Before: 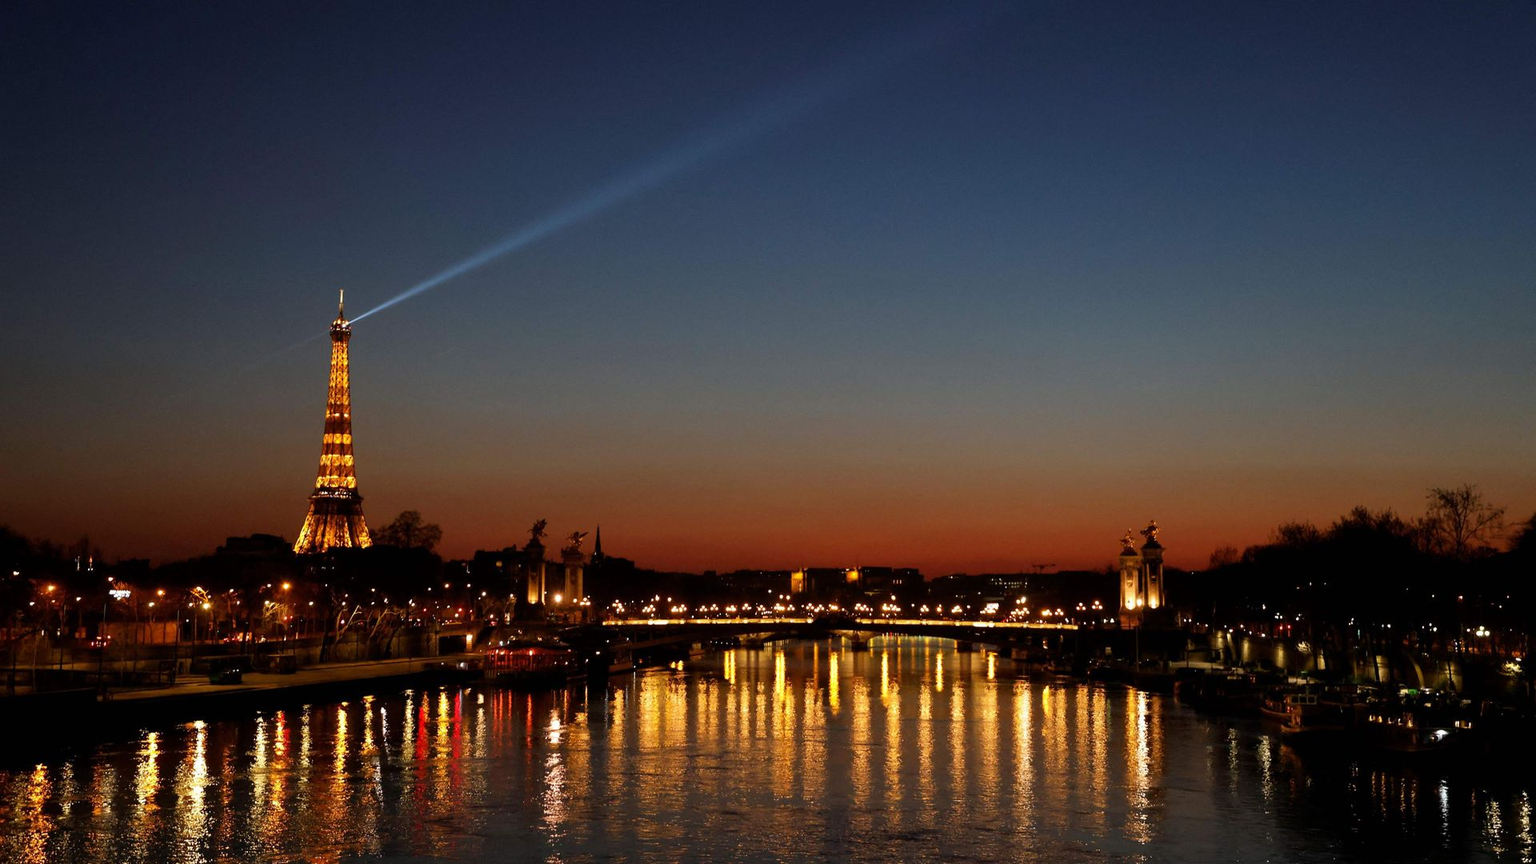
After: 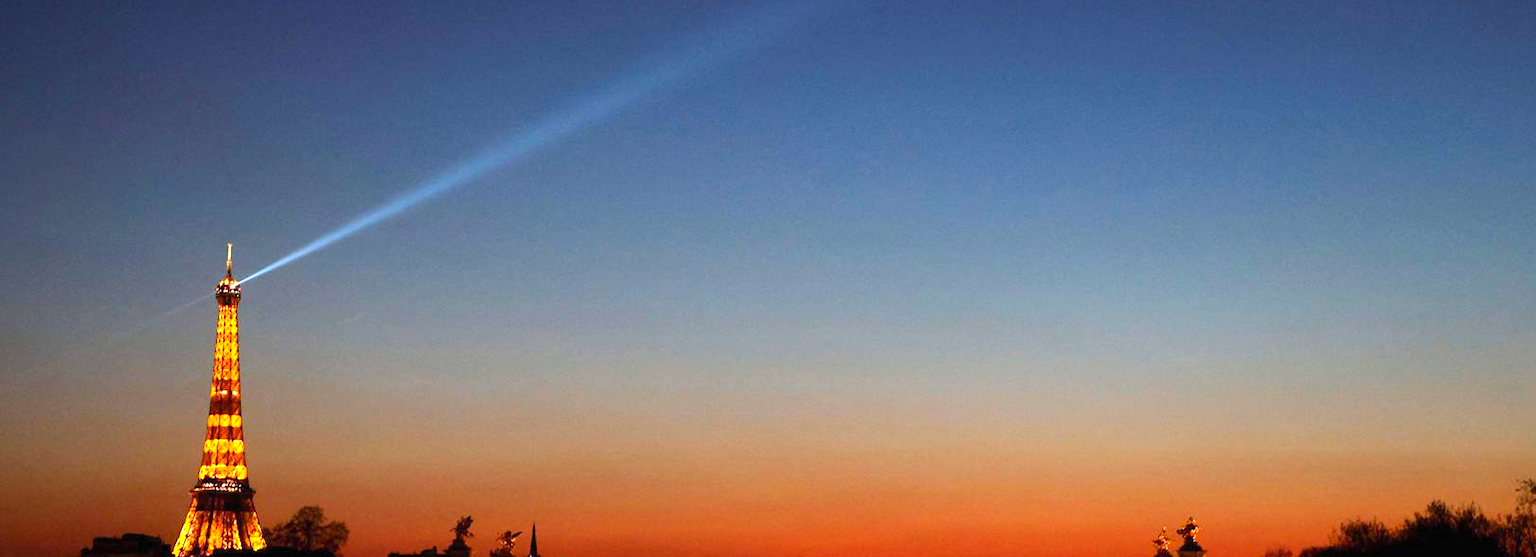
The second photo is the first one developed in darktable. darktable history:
color balance rgb: perceptual saturation grading › global saturation 0.472%, global vibrance 20%
crop and rotate: left 9.648%, top 9.753%, right 5.989%, bottom 35.751%
contrast brightness saturation: contrast 0.2, brightness 0.162, saturation 0.227
exposure: exposure 1 EV, compensate exposure bias true, compensate highlight preservation false
